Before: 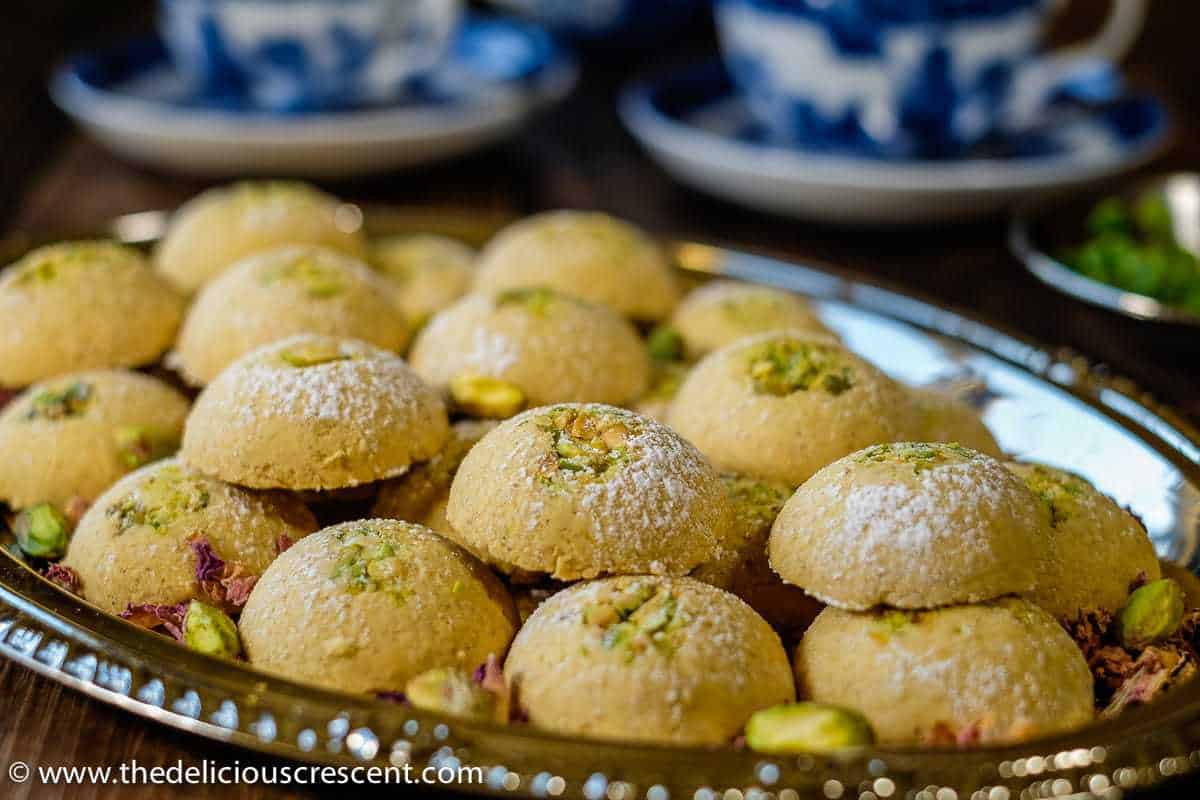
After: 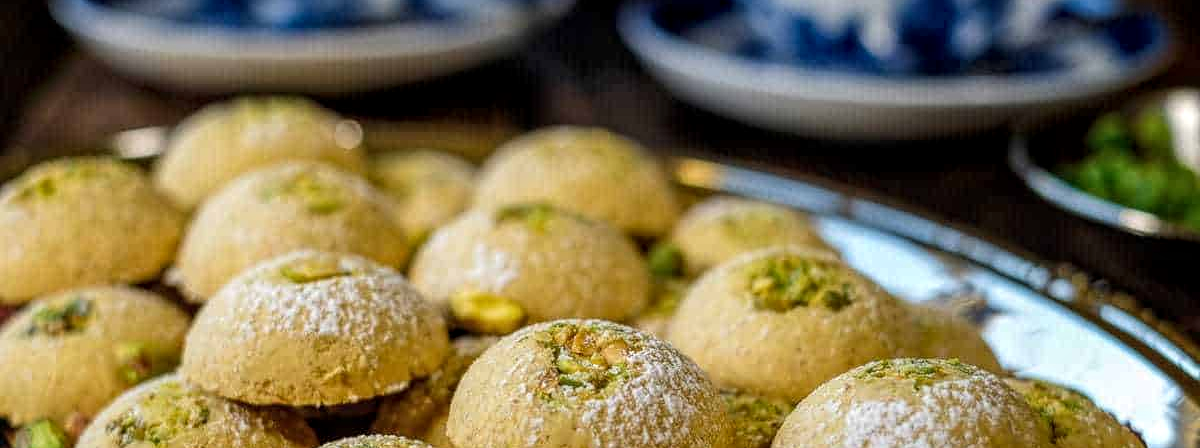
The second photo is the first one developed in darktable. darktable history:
contrast brightness saturation: contrast 0.05
local contrast: highlights 99%, shadows 86%, detail 160%, midtone range 0.2
crop and rotate: top 10.605%, bottom 33.274%
